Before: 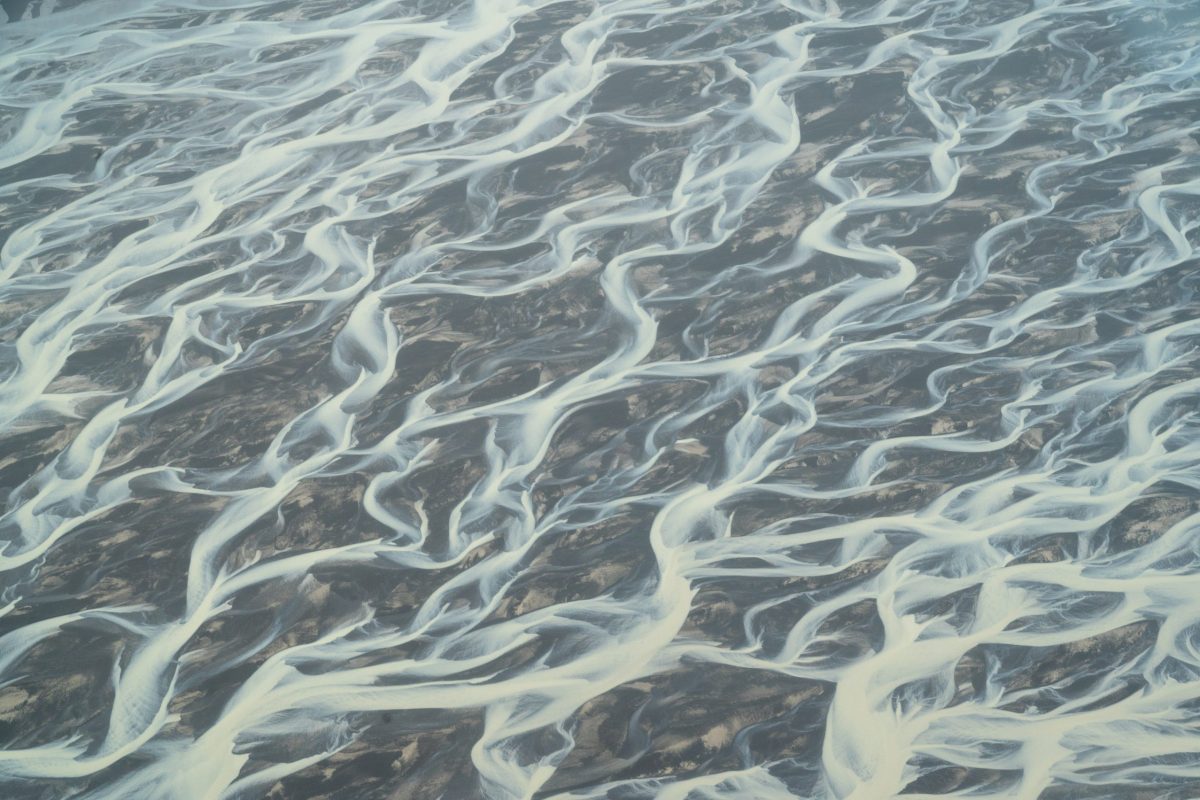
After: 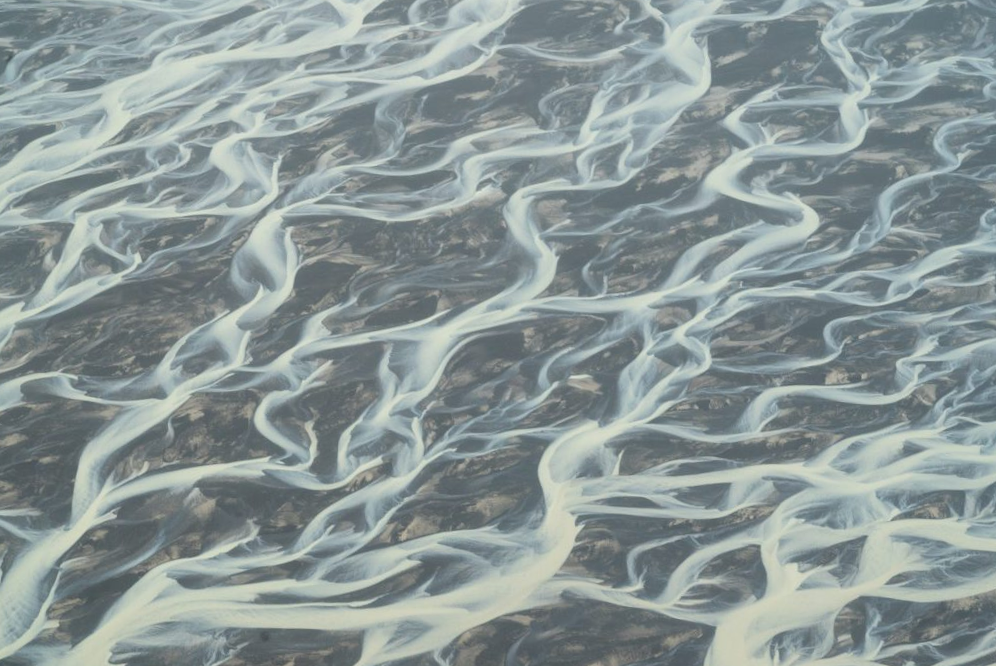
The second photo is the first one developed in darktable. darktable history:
crop and rotate: angle -3.29°, left 5.256%, top 5.171%, right 4.69%, bottom 4.435%
